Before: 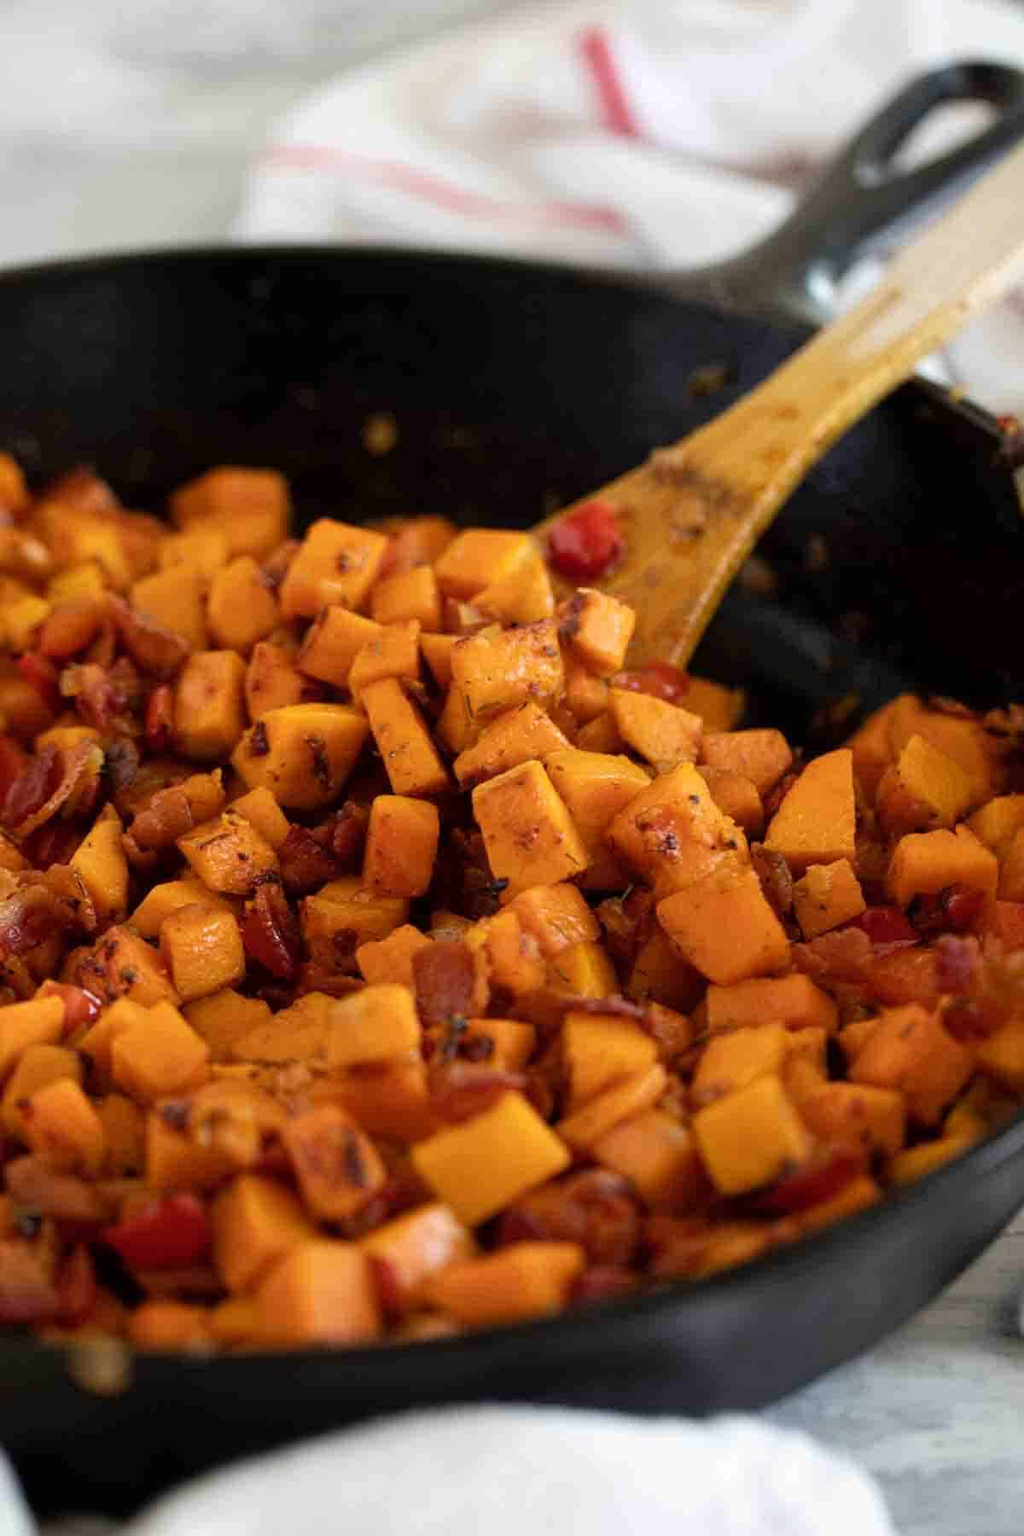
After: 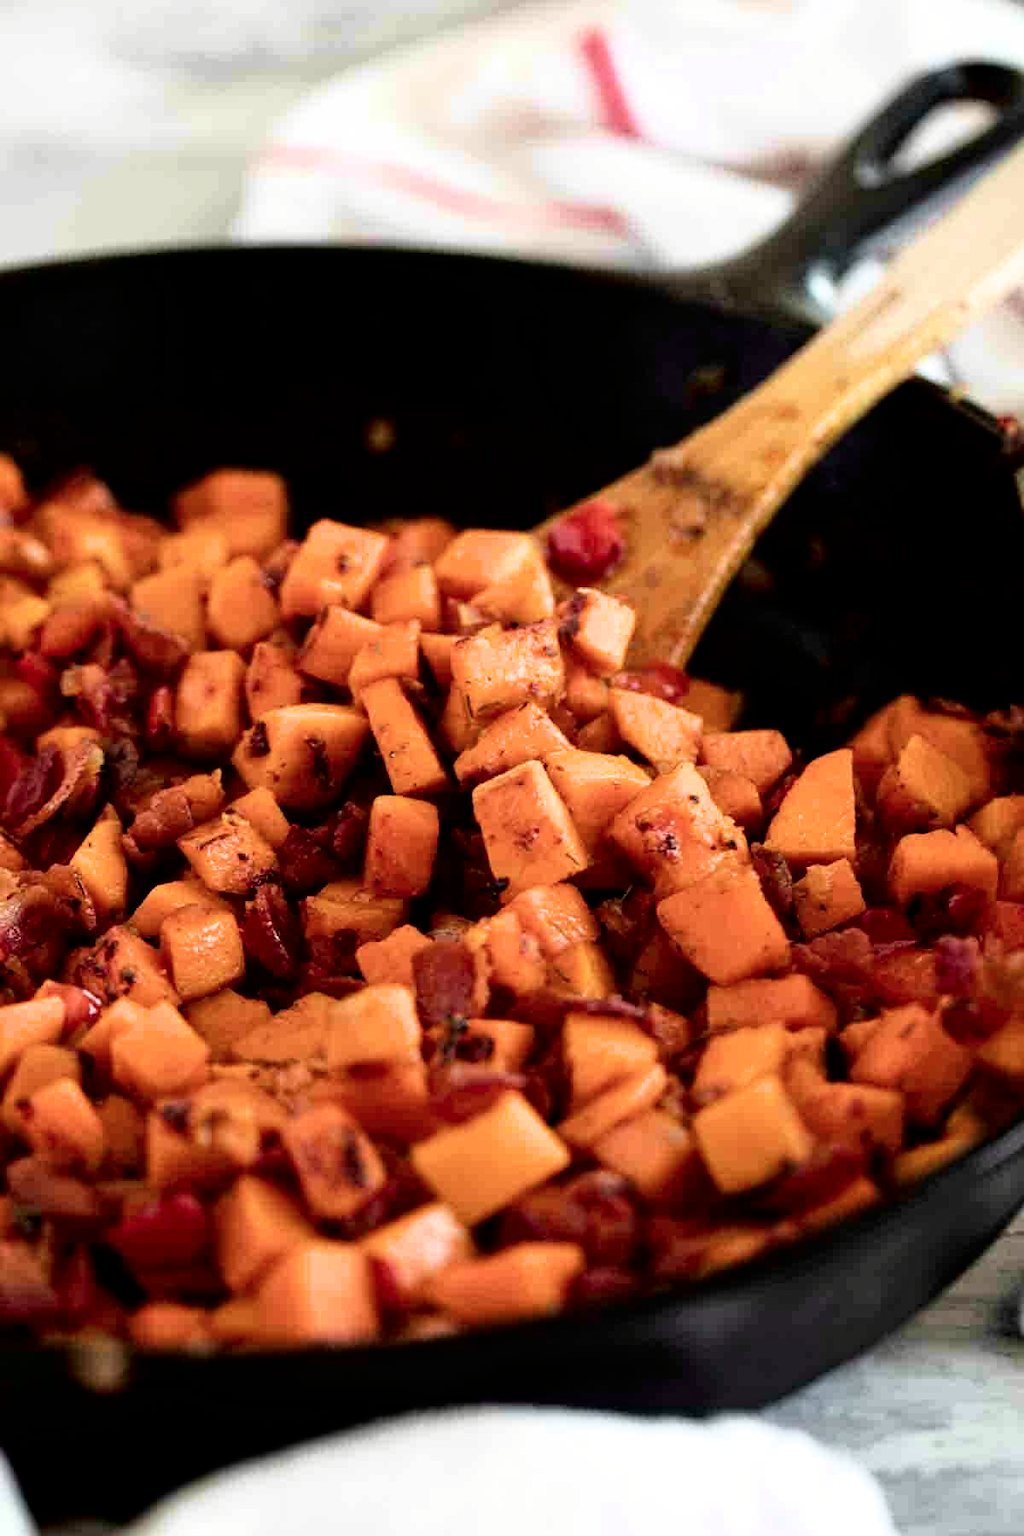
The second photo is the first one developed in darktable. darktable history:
tone curve: curves: ch0 [(0.003, 0) (0.066, 0.023) (0.149, 0.094) (0.264, 0.238) (0.395, 0.401) (0.517, 0.553) (0.716, 0.743) (0.813, 0.846) (1, 1)]; ch1 [(0, 0) (0.164, 0.115) (0.337, 0.332) (0.39, 0.398) (0.464, 0.461) (0.501, 0.5) (0.521, 0.529) (0.571, 0.588) (0.652, 0.681) (0.733, 0.749) (0.811, 0.796) (1, 1)]; ch2 [(0, 0) (0.337, 0.382) (0.464, 0.476) (0.501, 0.502) (0.527, 0.54) (0.556, 0.567) (0.6, 0.59) (0.687, 0.675) (1, 1)], color space Lab, independent channels, preserve colors none
filmic rgb: black relative exposure -9.12 EV, white relative exposure 2.3 EV, hardness 7.41
haze removal: compatibility mode true, adaptive false
